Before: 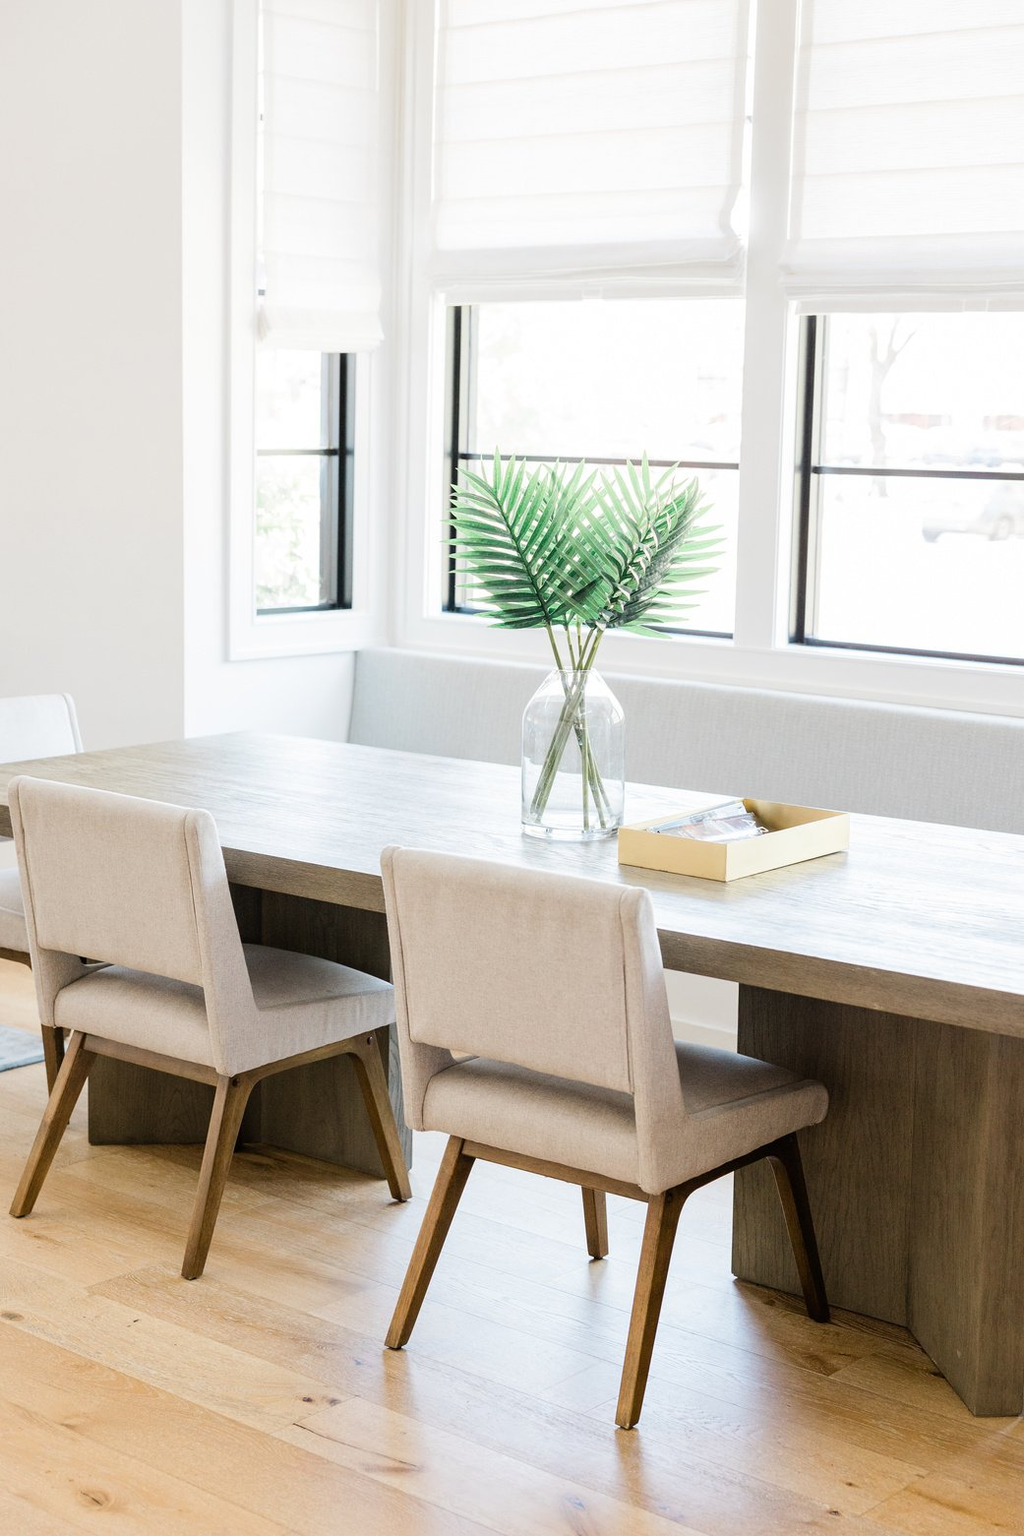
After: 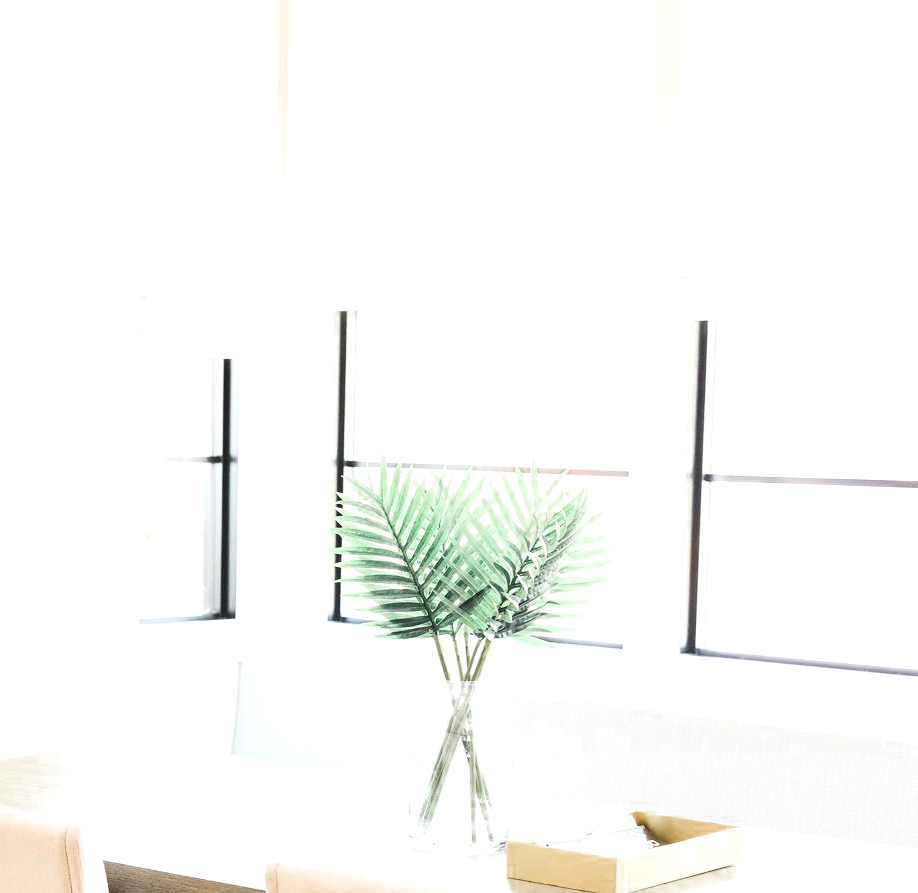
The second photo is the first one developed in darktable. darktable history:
color zones: curves: ch0 [(0, 0.48) (0.209, 0.398) (0.305, 0.332) (0.429, 0.493) (0.571, 0.5) (0.714, 0.5) (0.857, 0.5) (1, 0.48)]; ch1 [(0, 0.736) (0.143, 0.625) (0.225, 0.371) (0.429, 0.256) (0.571, 0.241) (0.714, 0.213) (0.857, 0.48) (1, 0.736)]; ch2 [(0, 0.448) (0.143, 0.498) (0.286, 0.5) (0.429, 0.5) (0.571, 0.5) (0.714, 0.5) (0.857, 0.5) (1, 0.448)]
exposure: exposure 0.766 EV, compensate highlight preservation false
shadows and highlights: shadows 20.55, highlights -20.99, soften with gaussian
contrast brightness saturation: contrast 0.2, brightness 0.16, saturation 0.22
crop and rotate: left 11.812%, bottom 42.776%
